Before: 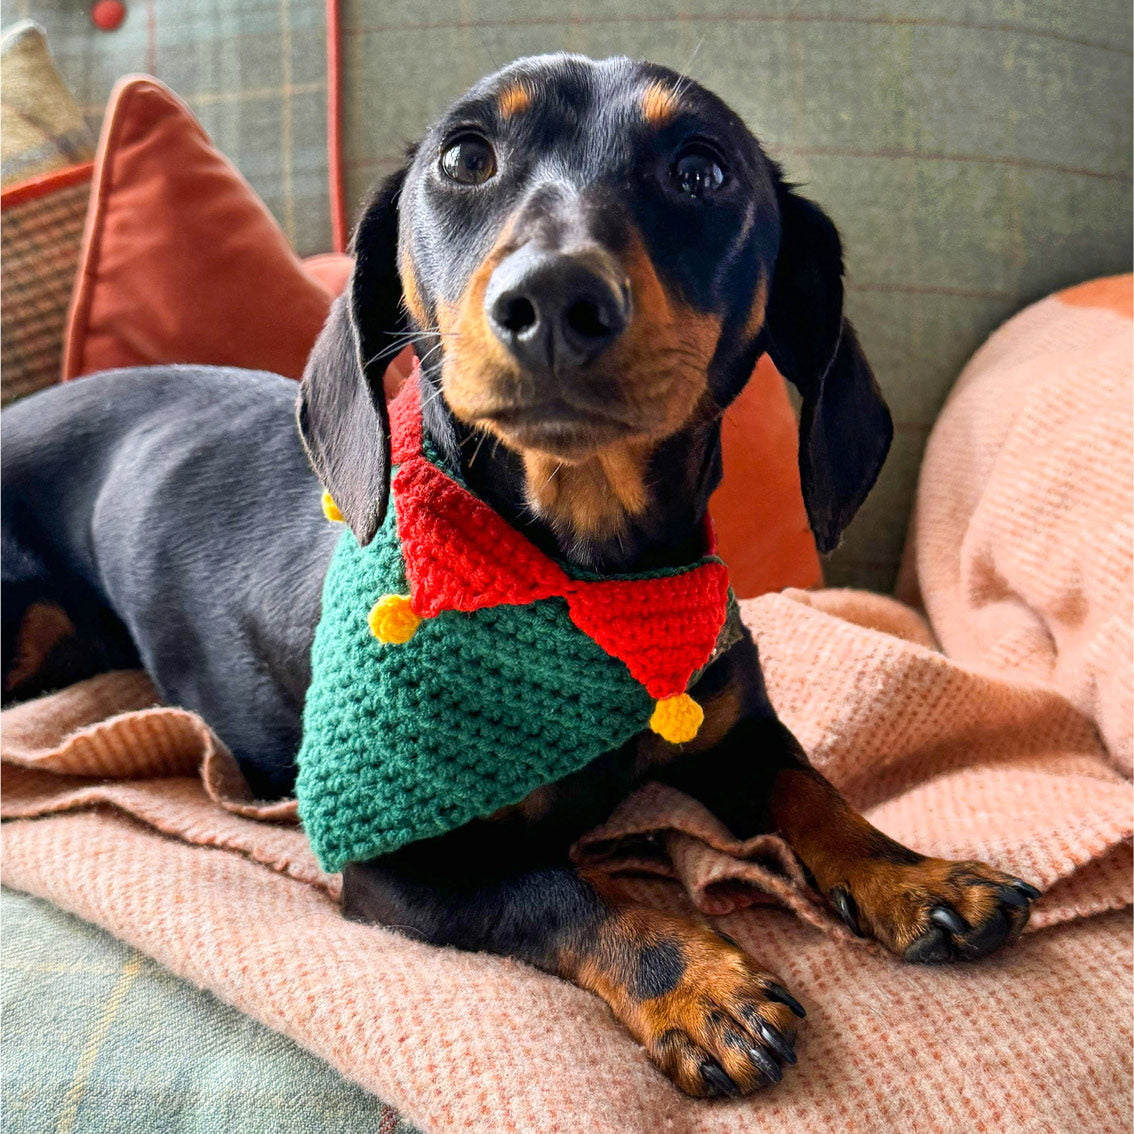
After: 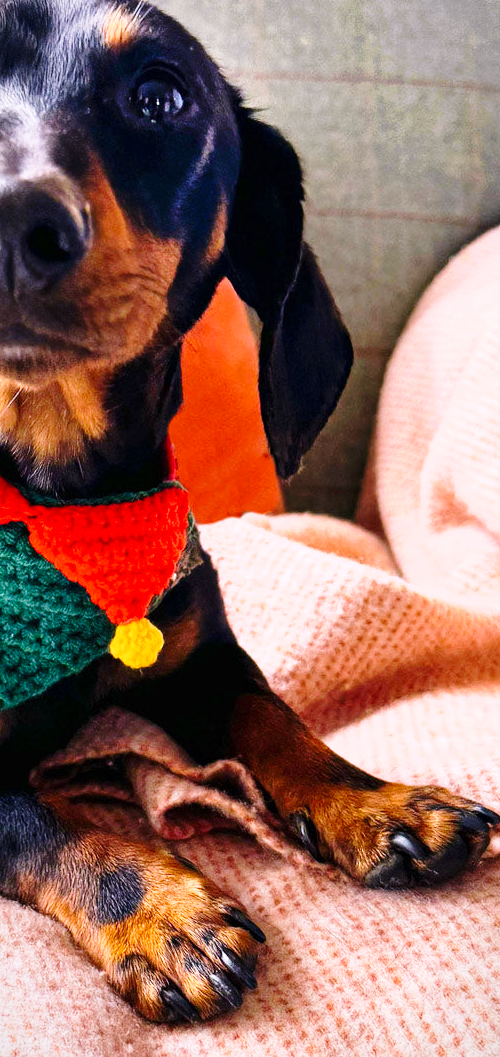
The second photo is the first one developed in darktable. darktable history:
vignetting: fall-off start 97%, fall-off radius 100%, width/height ratio 0.609, unbound false
white balance: red 1.066, blue 1.119
base curve: curves: ch0 [(0, 0) (0.028, 0.03) (0.121, 0.232) (0.46, 0.748) (0.859, 0.968) (1, 1)], preserve colors none
crop: left 47.628%, top 6.643%, right 7.874%
